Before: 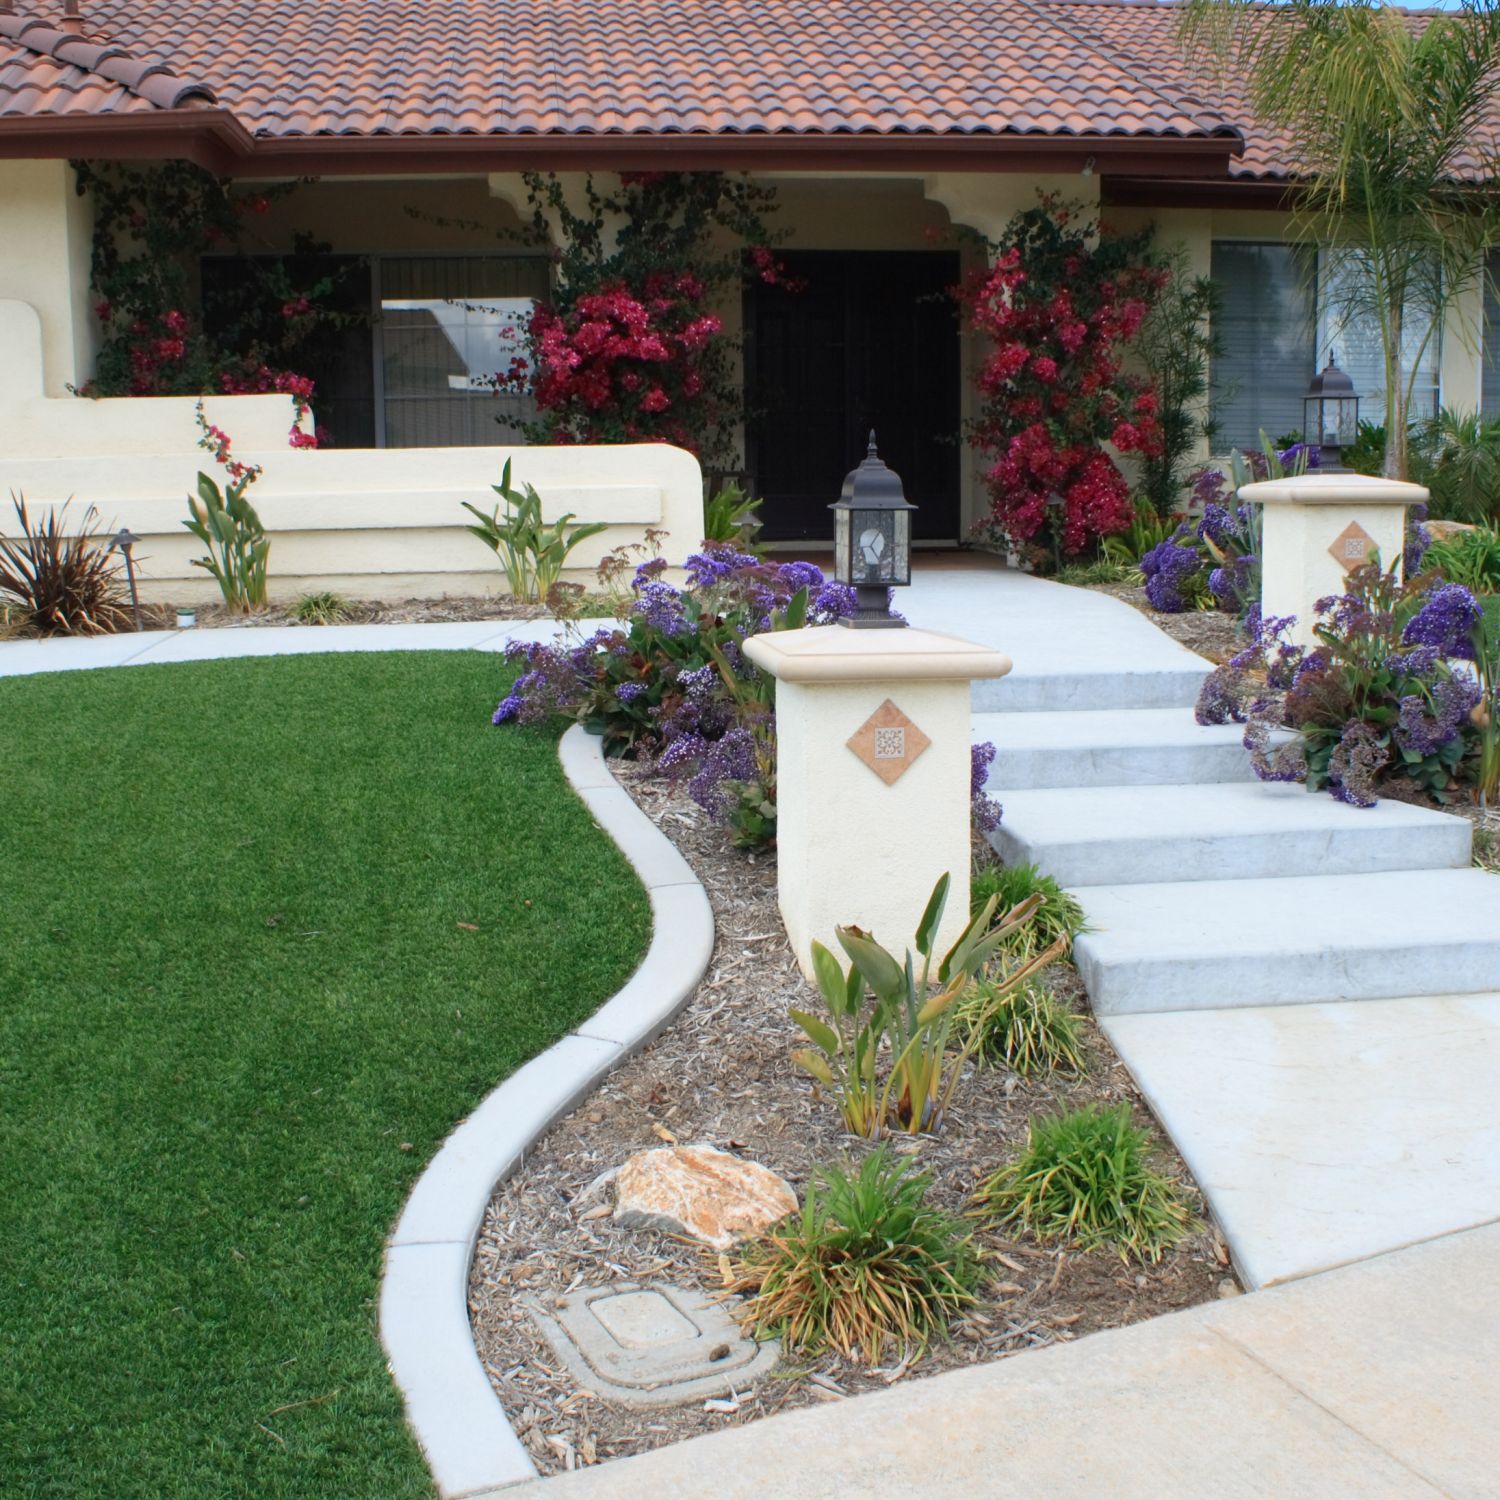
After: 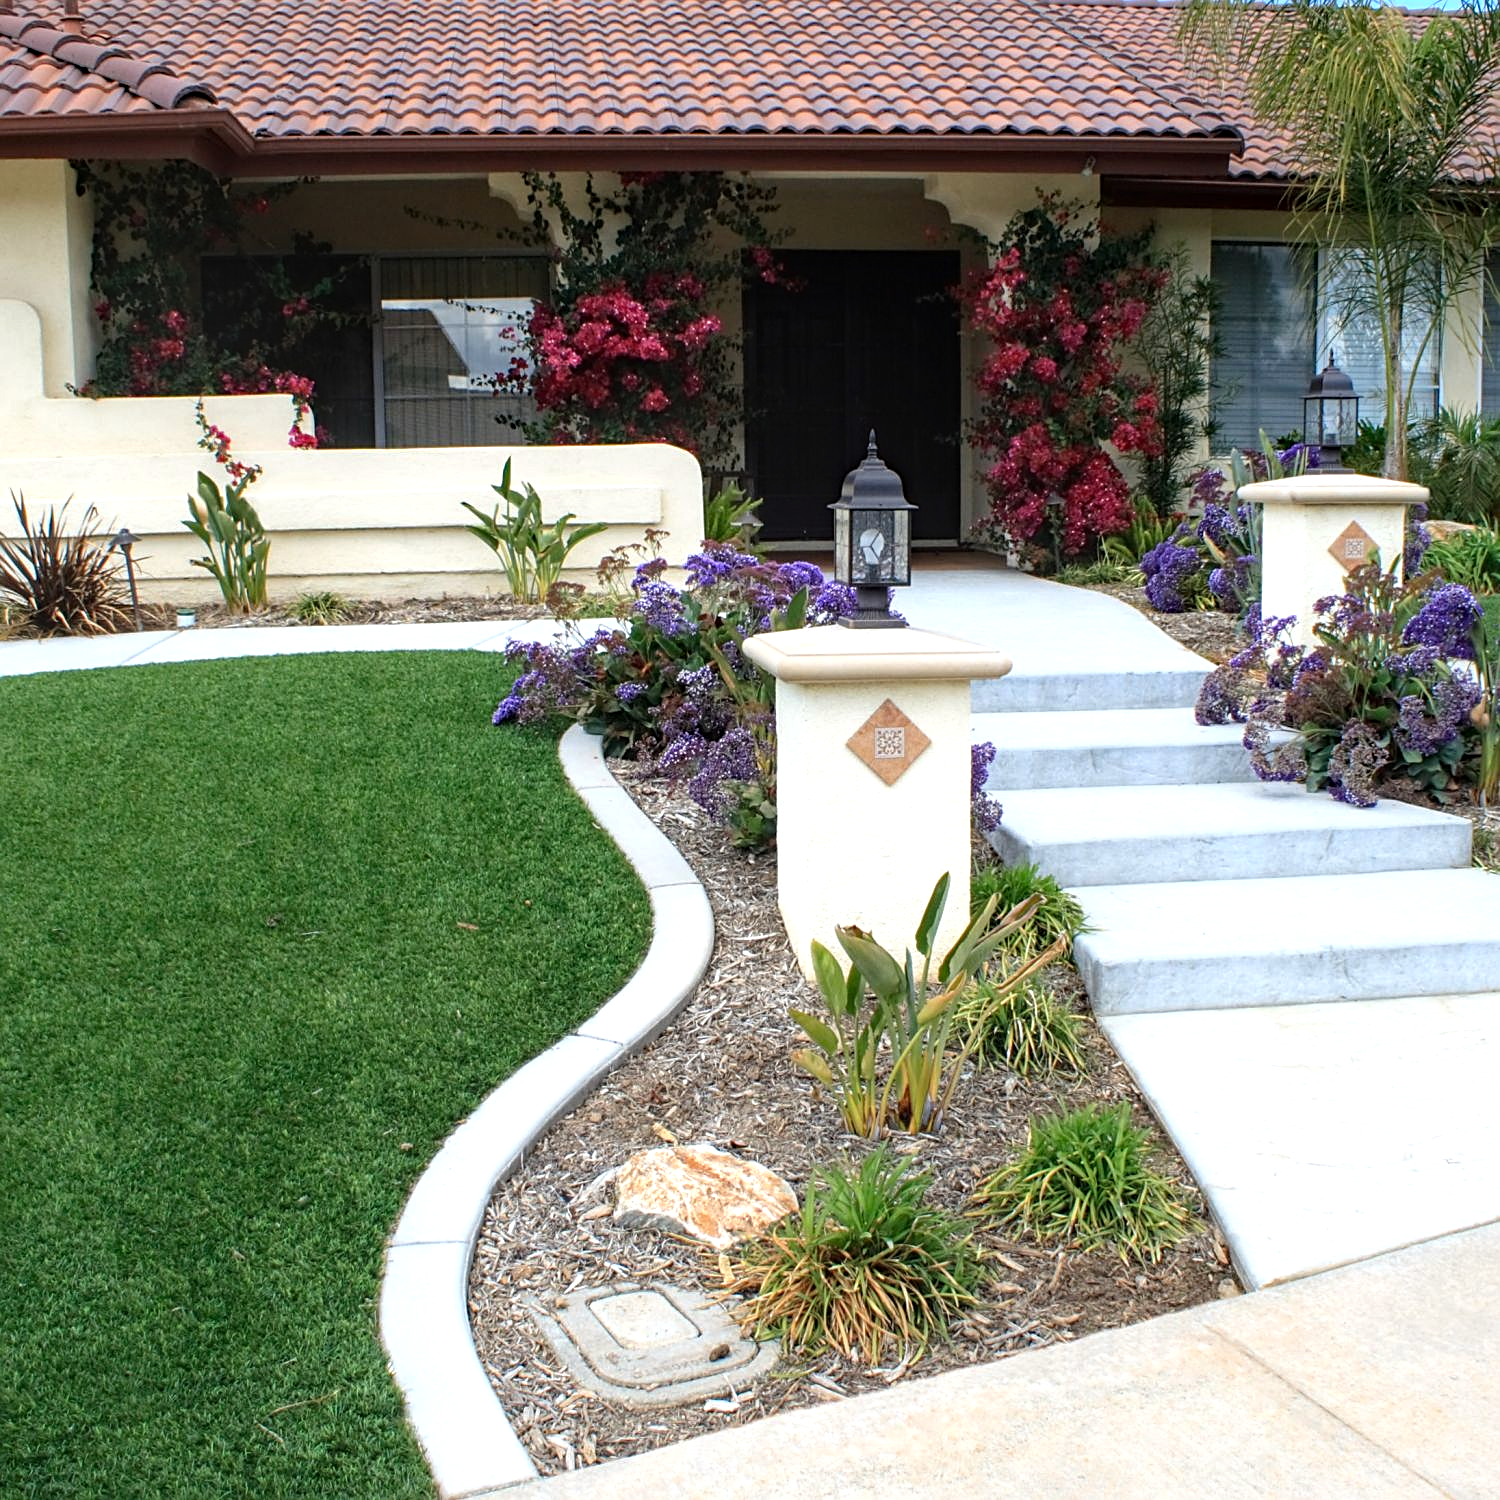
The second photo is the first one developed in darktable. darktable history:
local contrast: on, module defaults
sharpen: on, module defaults
haze removal: compatibility mode true, adaptive false
tone equalizer: -8 EV -0.396 EV, -7 EV -0.427 EV, -6 EV -0.369 EV, -5 EV -0.239 EV, -3 EV 0.242 EV, -2 EV 0.348 EV, -1 EV 0.412 EV, +0 EV 0.447 EV, mask exposure compensation -0.484 EV
